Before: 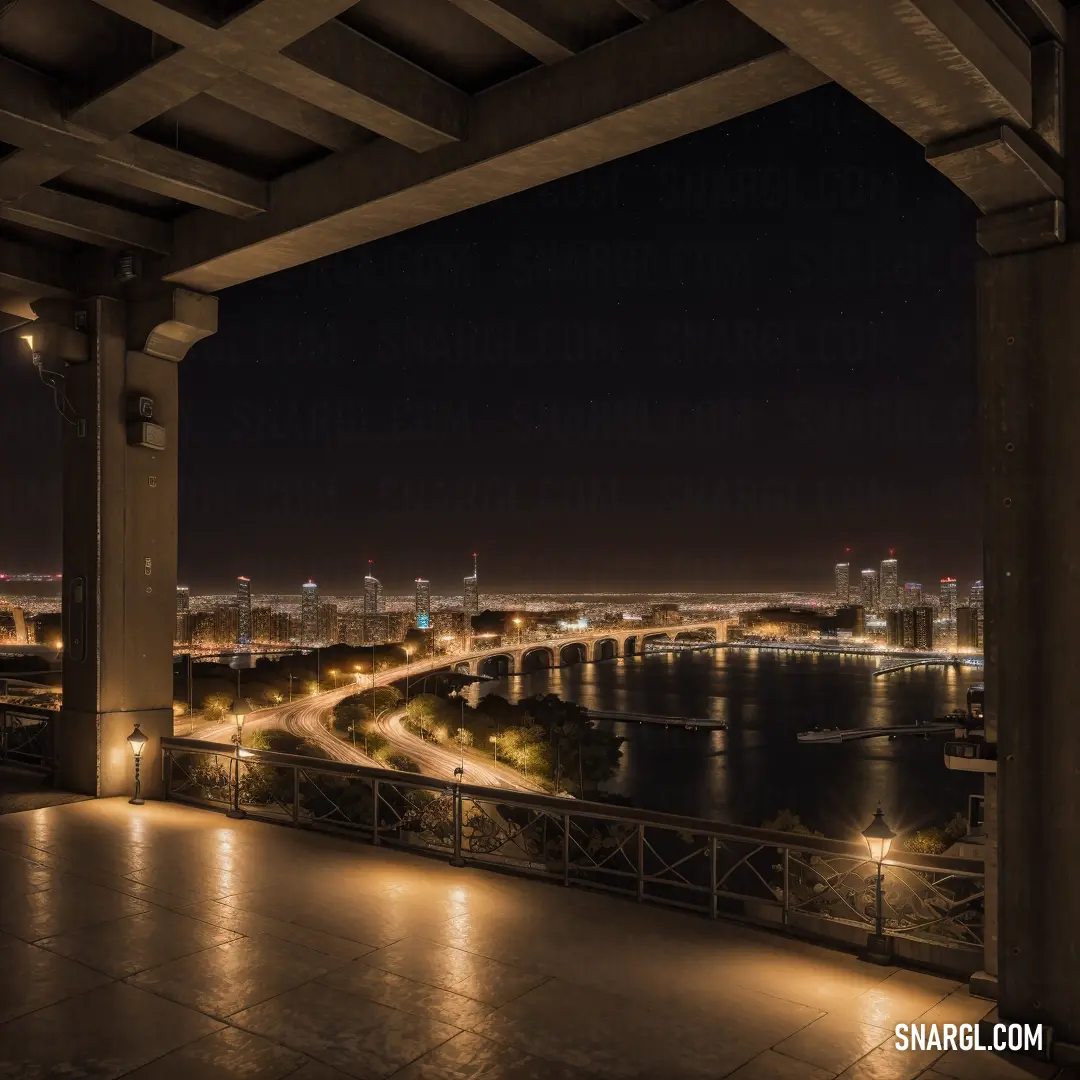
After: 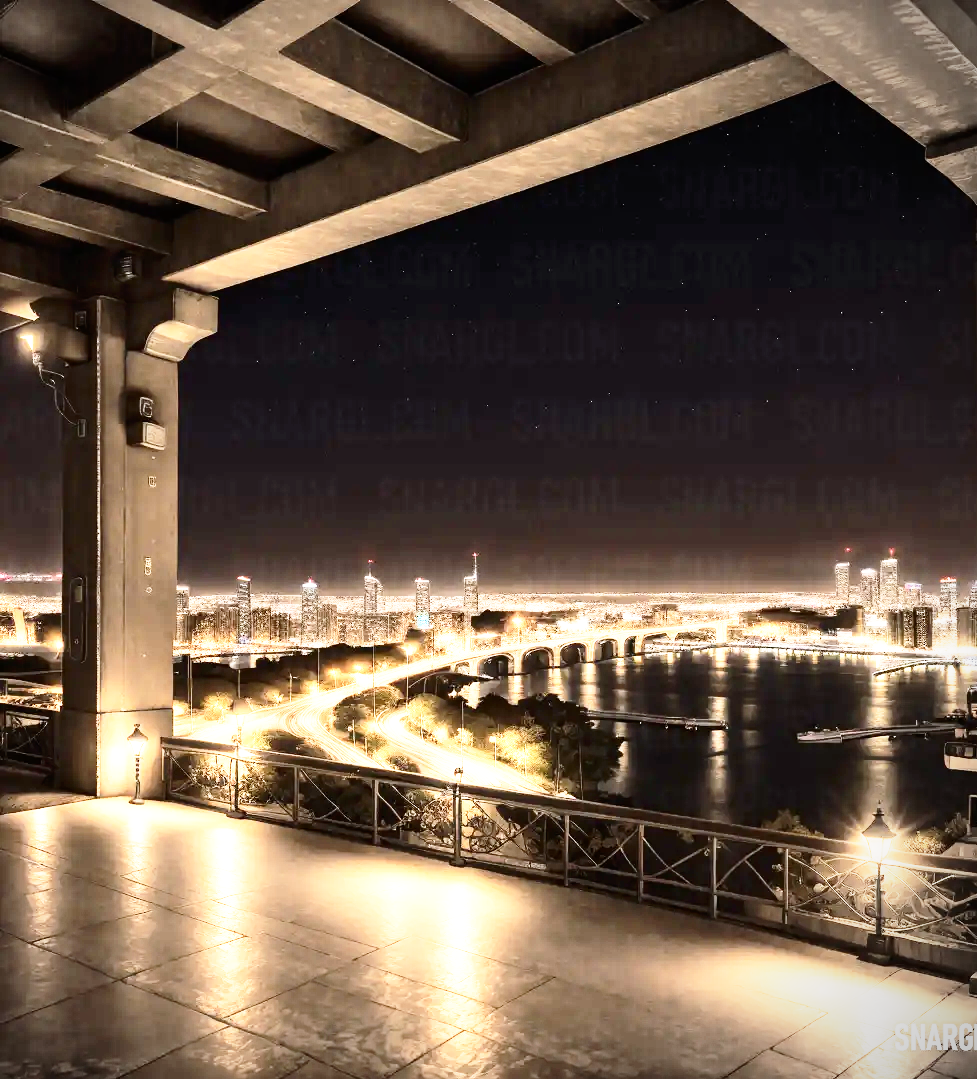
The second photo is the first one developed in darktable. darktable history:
contrast brightness saturation: contrast 0.246, saturation -0.313
base curve: curves: ch0 [(0, 0) (0.012, 0.01) (0.073, 0.168) (0.31, 0.711) (0.645, 0.957) (1, 1)], preserve colors none
crop: right 9.507%, bottom 0.03%
exposure: black level correction 0, exposure 1.474 EV, compensate exposure bias true, compensate highlight preservation false
vignetting: fall-off start 92.24%, center (-0.15, 0.02)
